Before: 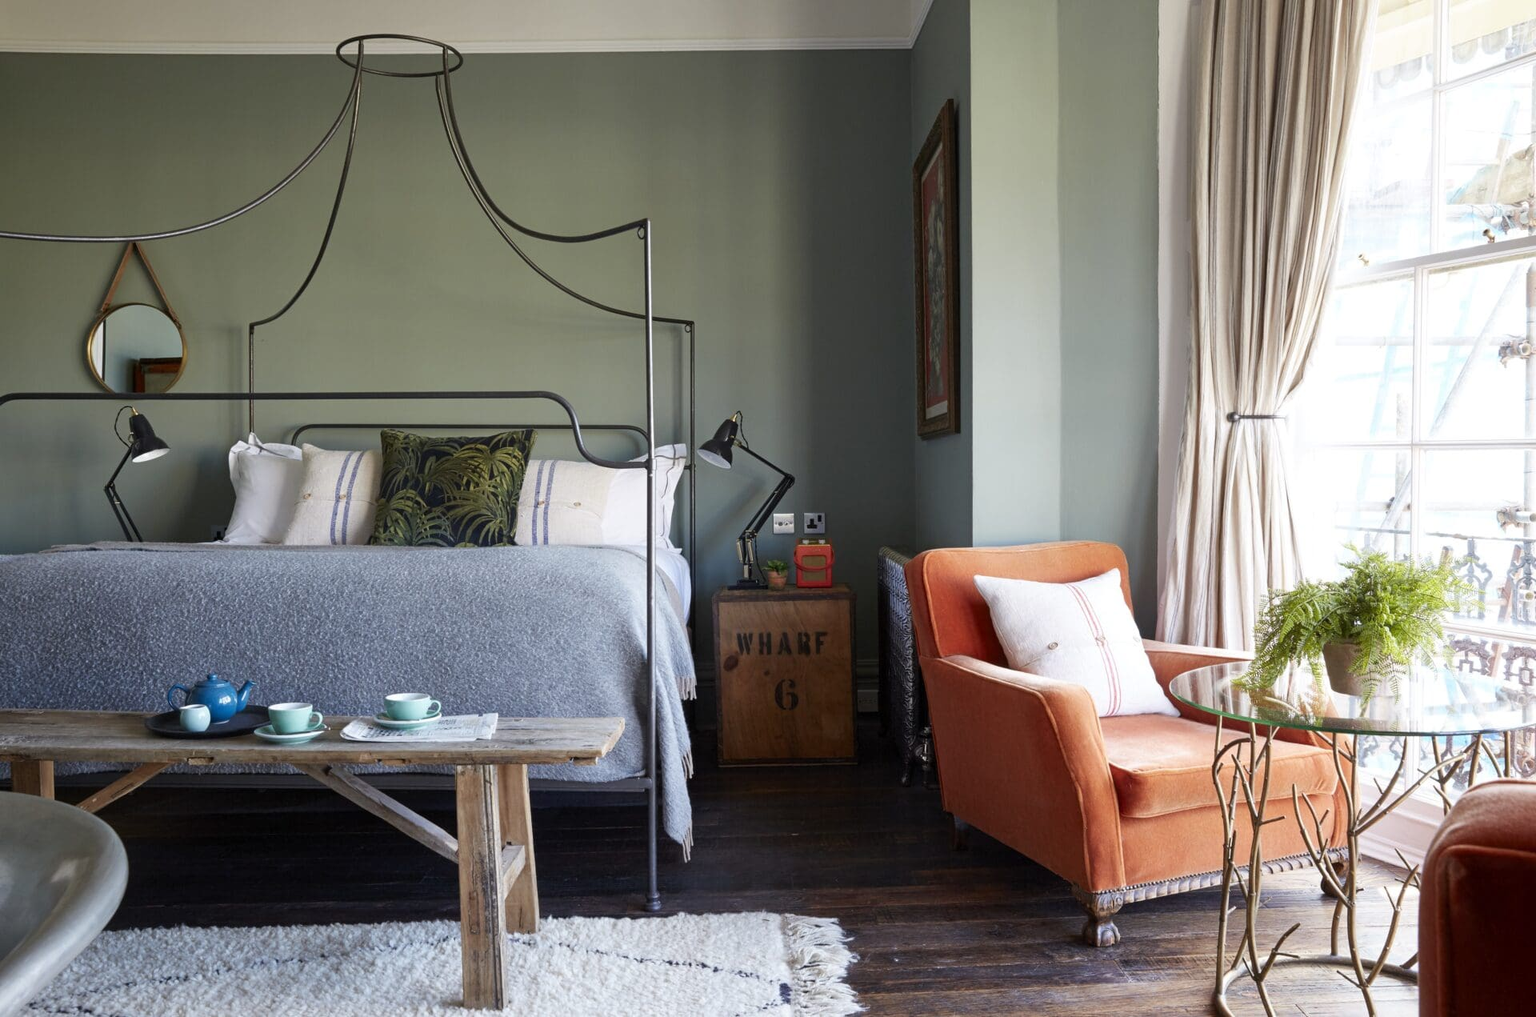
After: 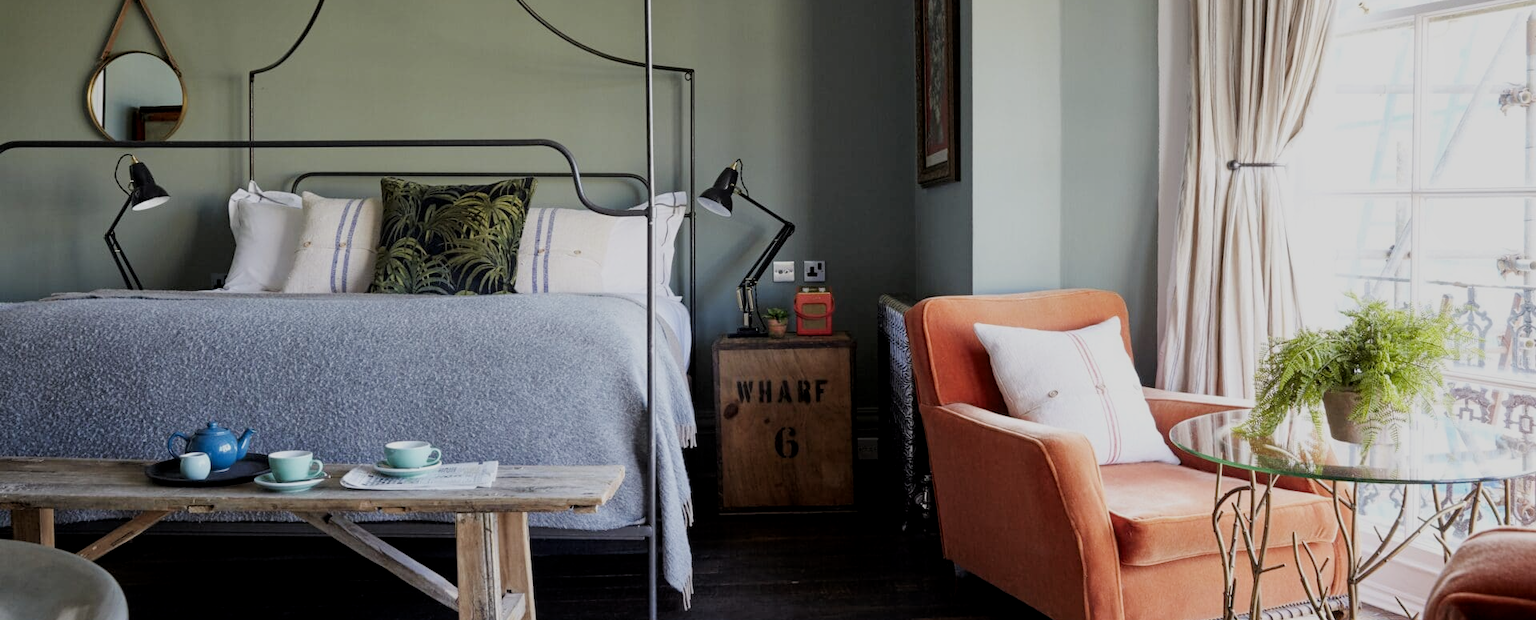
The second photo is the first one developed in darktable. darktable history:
crop and rotate: top 24.86%, bottom 14.059%
filmic rgb: black relative exposure -7.65 EV, white relative exposure 4.56 EV, threshold 2.95 EV, hardness 3.61, enable highlight reconstruction true
local contrast: highlights 101%, shadows 99%, detail 119%, midtone range 0.2
